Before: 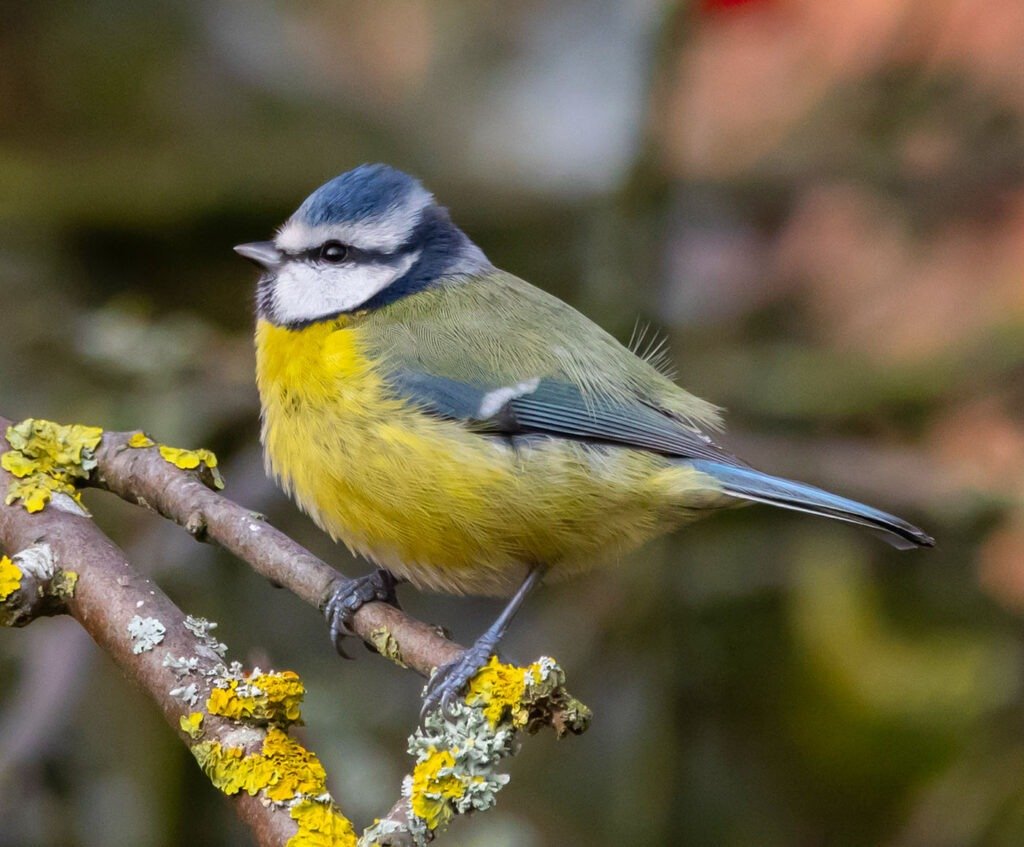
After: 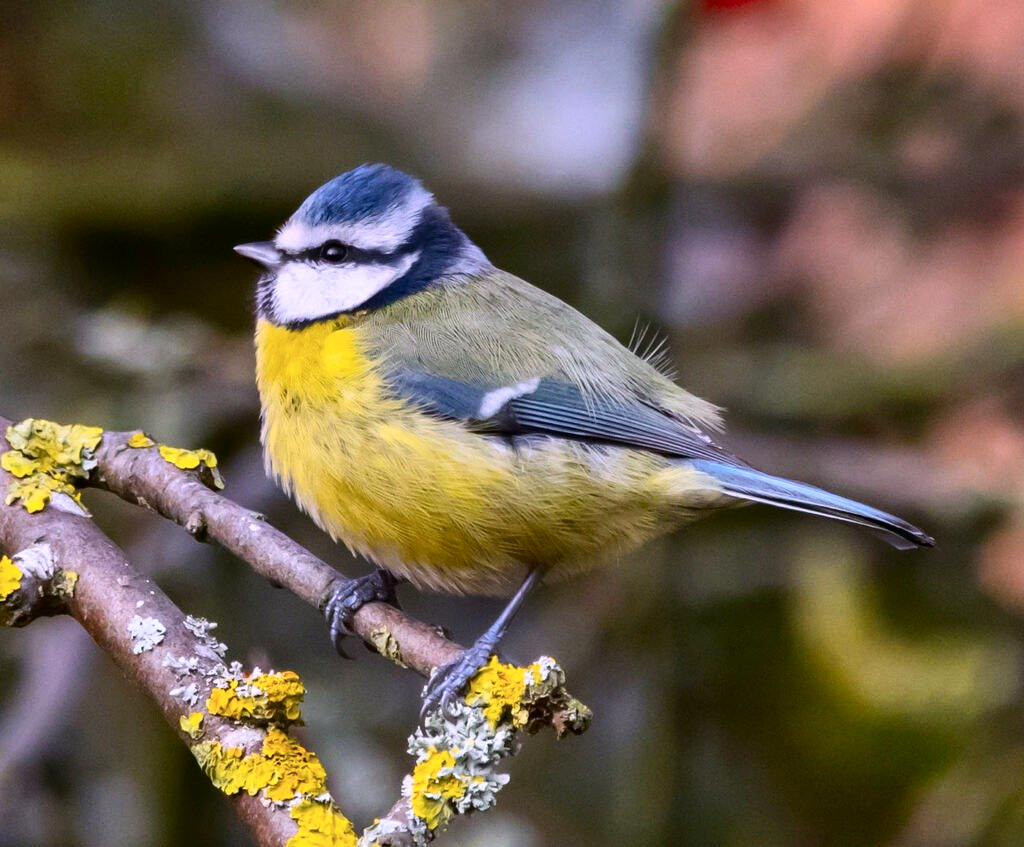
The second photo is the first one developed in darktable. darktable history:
shadows and highlights: soften with gaussian
contrast brightness saturation: contrast 0.22
white balance: red 1.042, blue 1.17
